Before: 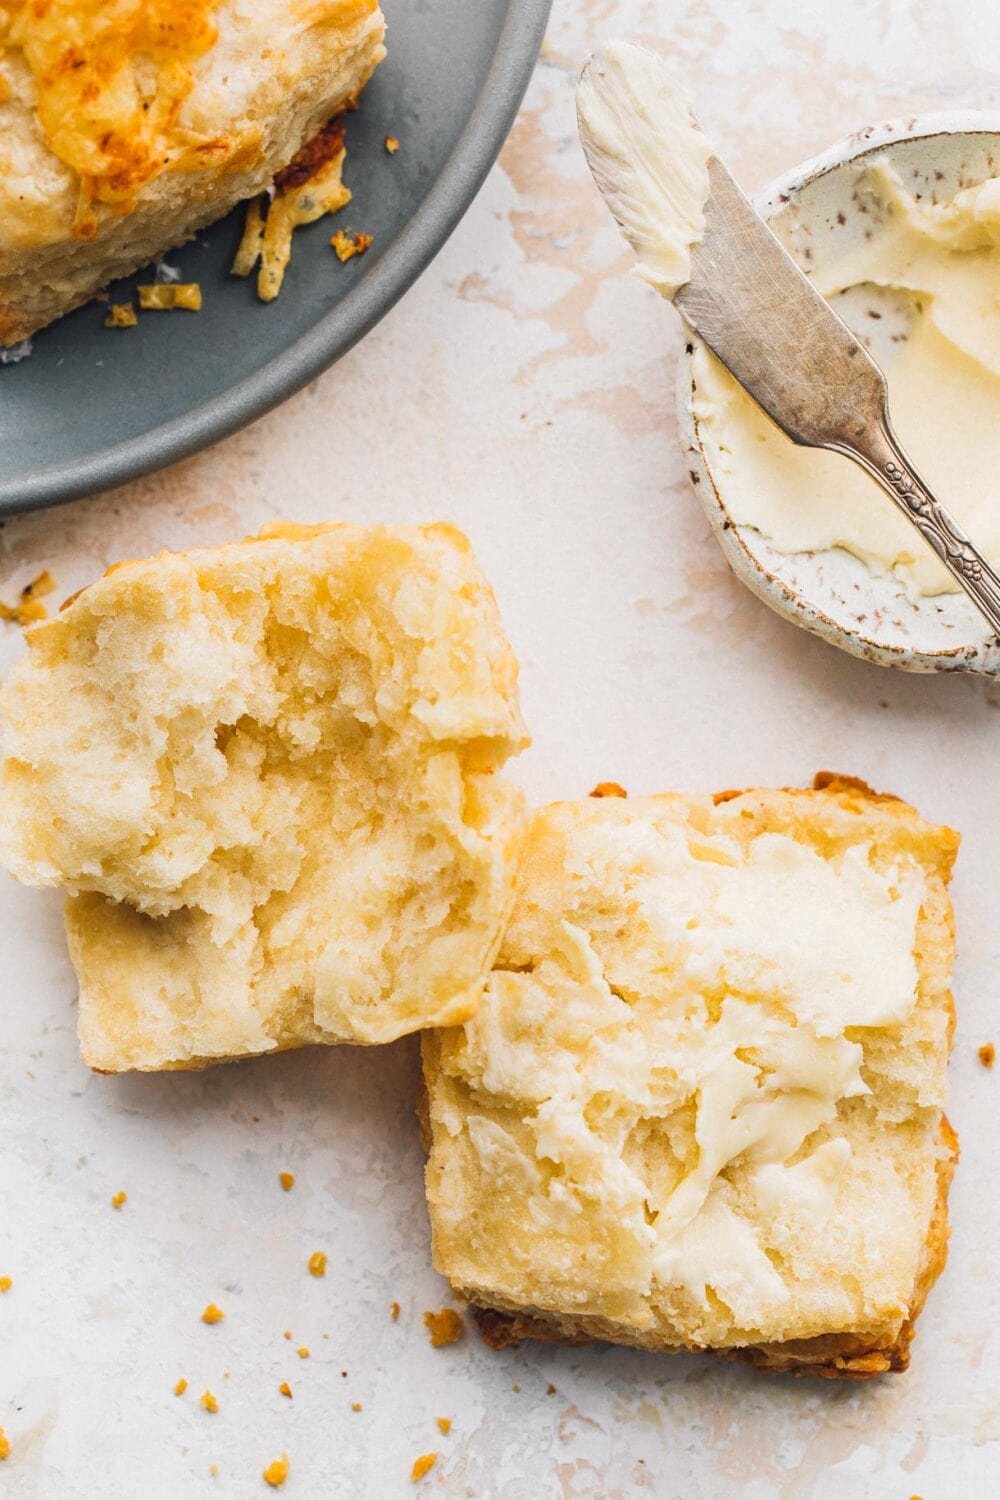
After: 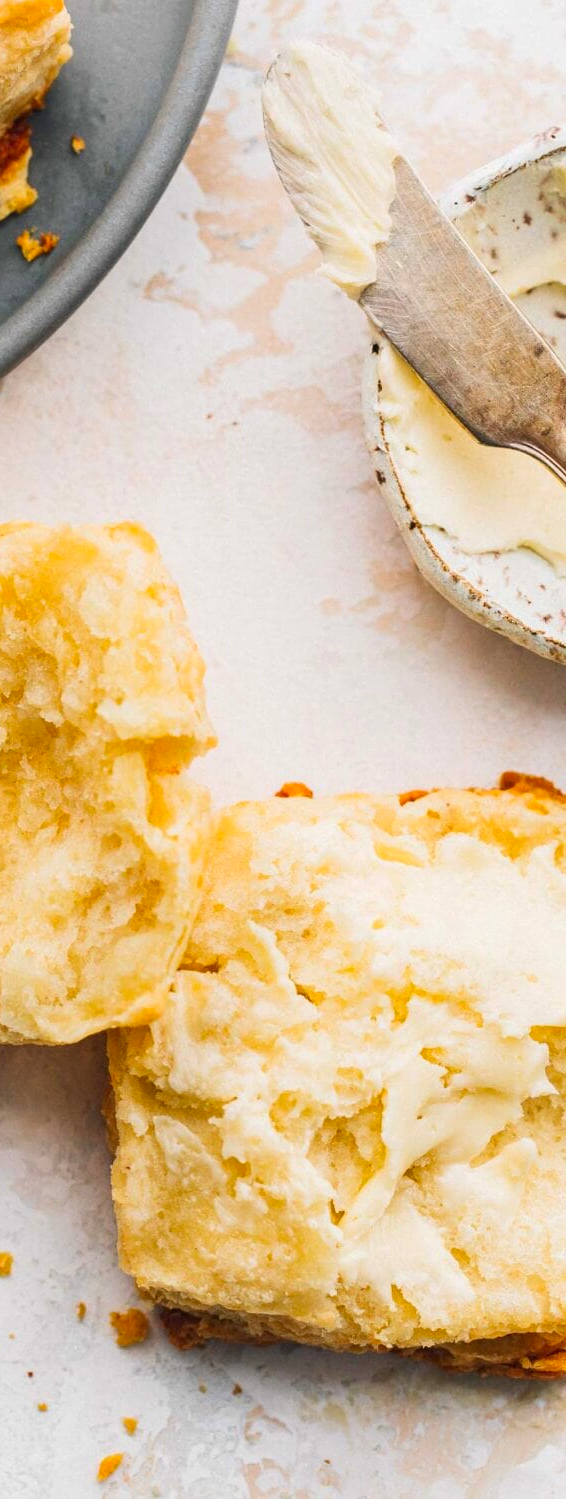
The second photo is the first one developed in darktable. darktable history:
crop: left 31.458%, top 0%, right 11.876%
contrast brightness saturation: contrast 0.08, saturation 0.2
